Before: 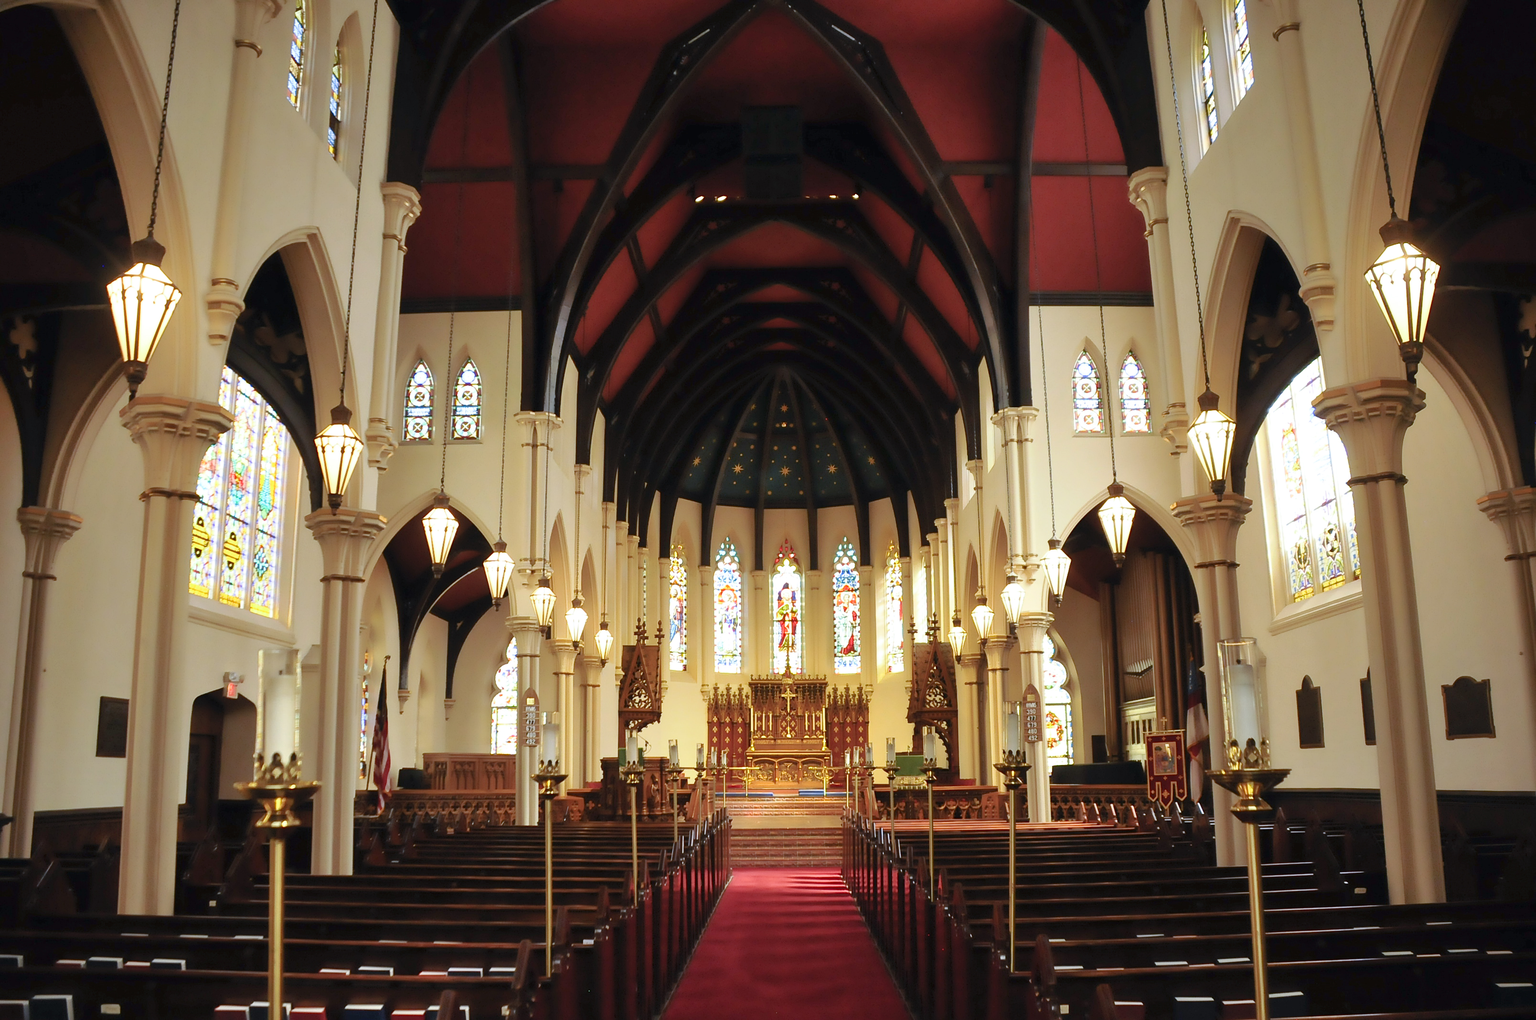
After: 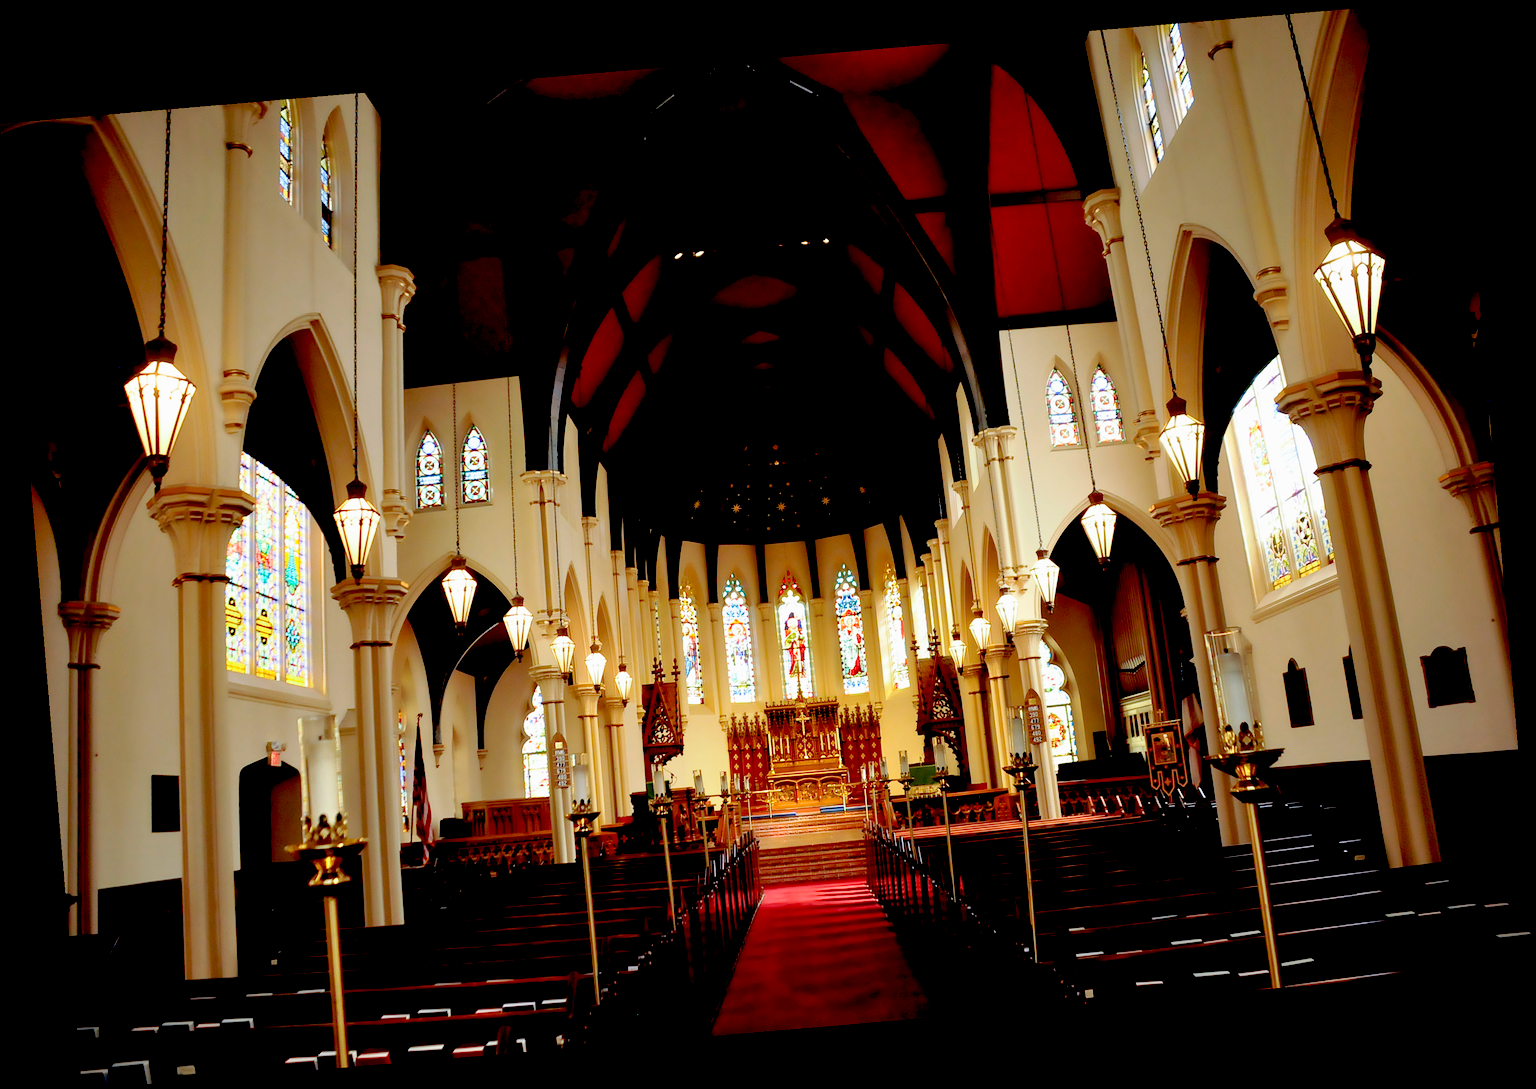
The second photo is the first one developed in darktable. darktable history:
rotate and perspective: rotation -4.86°, automatic cropping off
exposure: black level correction 0.056, exposure -0.039 EV, compensate highlight preservation false
